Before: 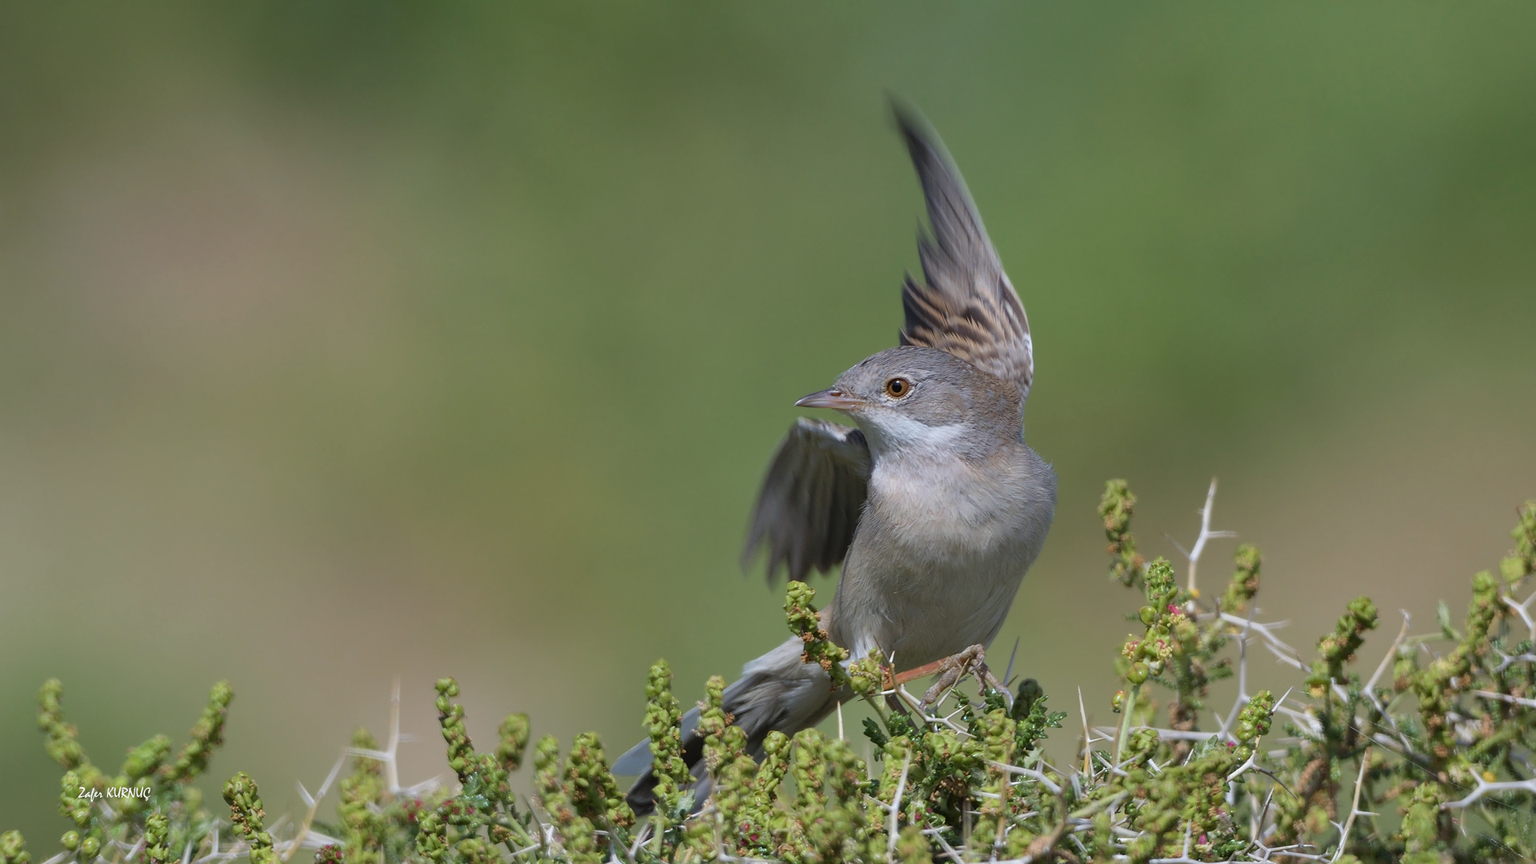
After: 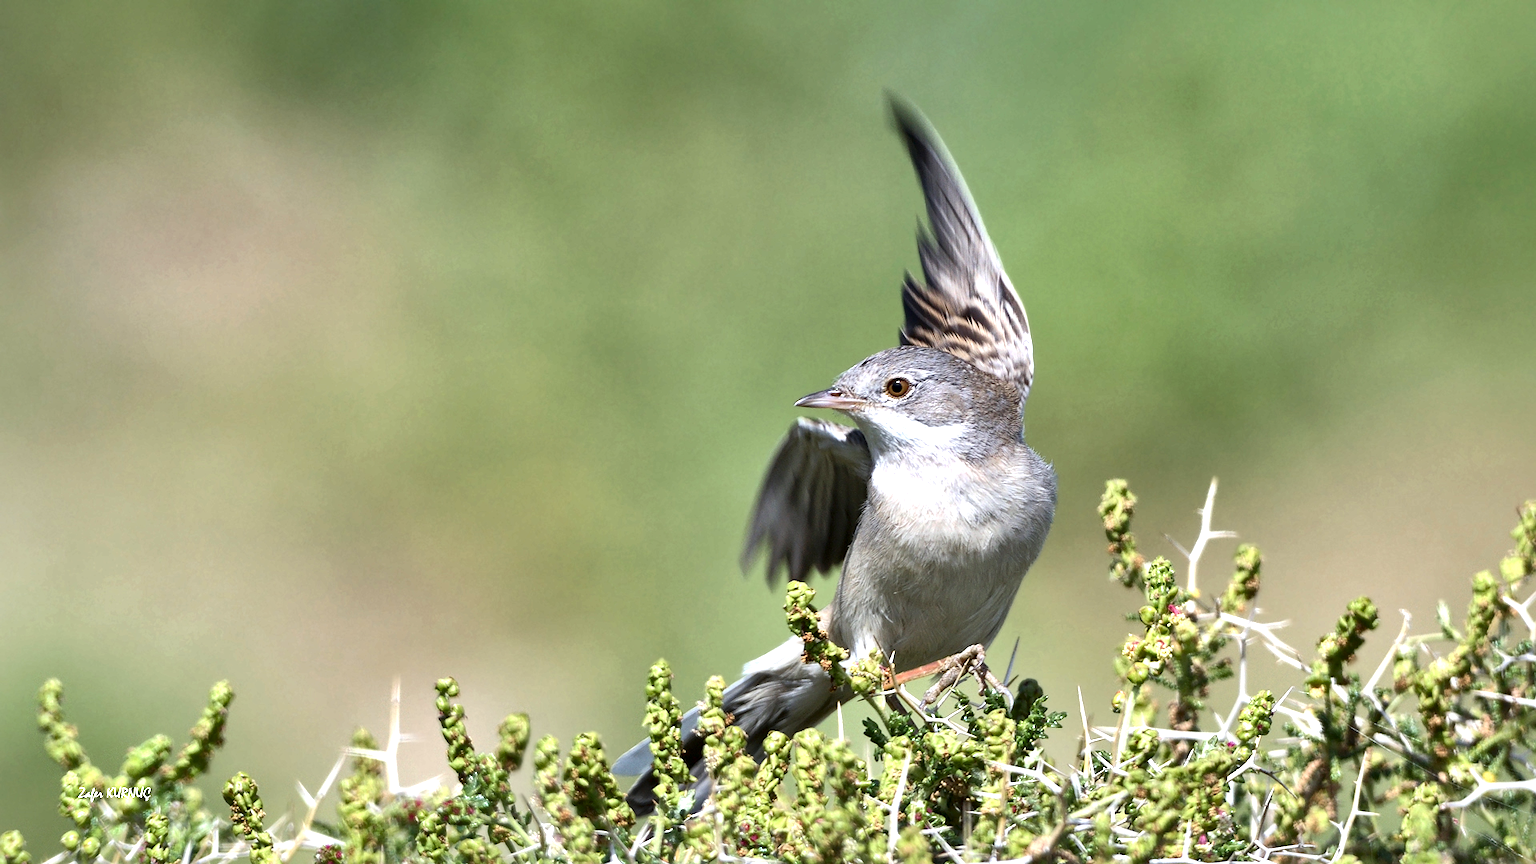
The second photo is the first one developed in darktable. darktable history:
exposure: exposure 1 EV, compensate highlight preservation false
local contrast: mode bilateral grid, contrast 44, coarseness 69, detail 213%, midtone range 0.2
